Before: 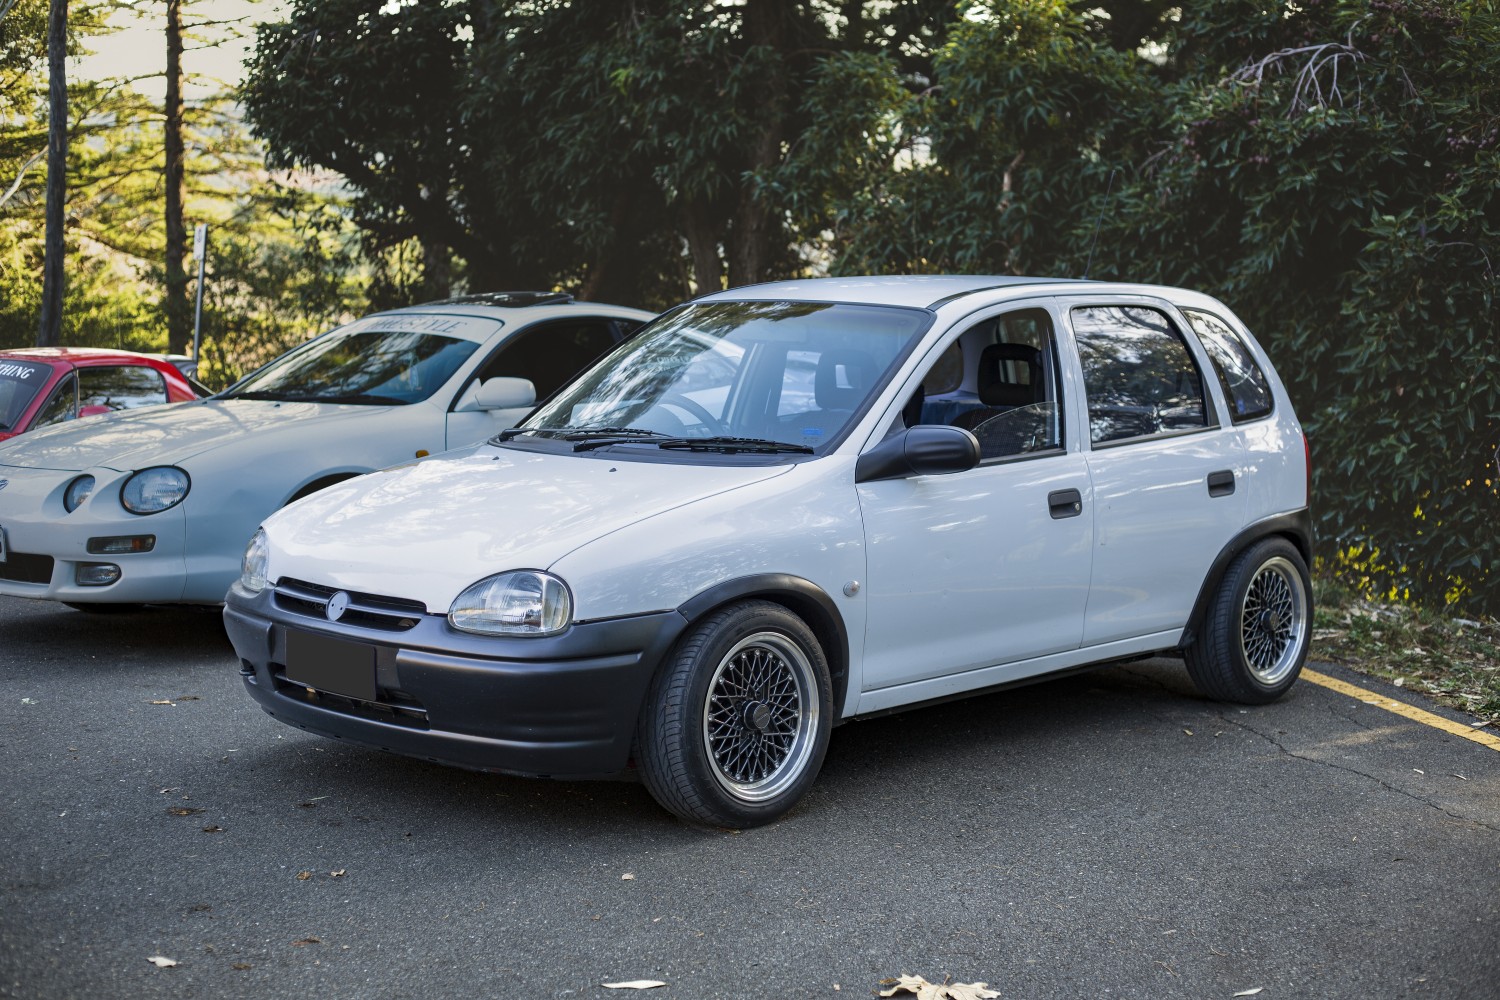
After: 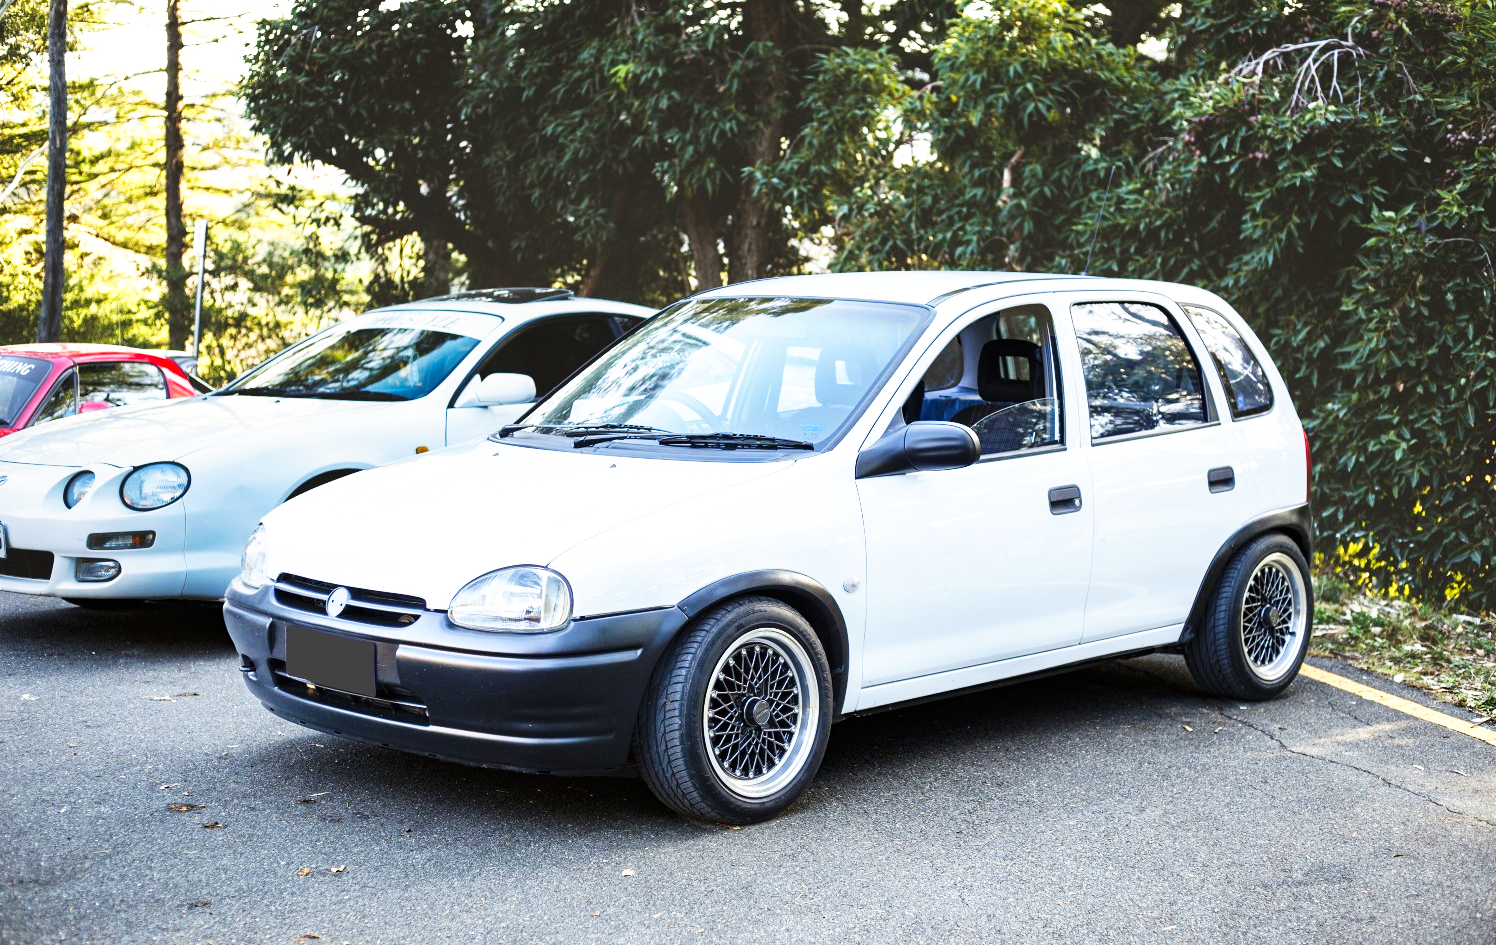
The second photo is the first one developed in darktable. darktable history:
crop: top 0.448%, right 0.264%, bottom 5.045%
base curve: curves: ch0 [(0, 0) (0.007, 0.004) (0.027, 0.03) (0.046, 0.07) (0.207, 0.54) (0.442, 0.872) (0.673, 0.972) (1, 1)], preserve colors none
exposure: exposure 0.485 EV, compensate highlight preservation false
